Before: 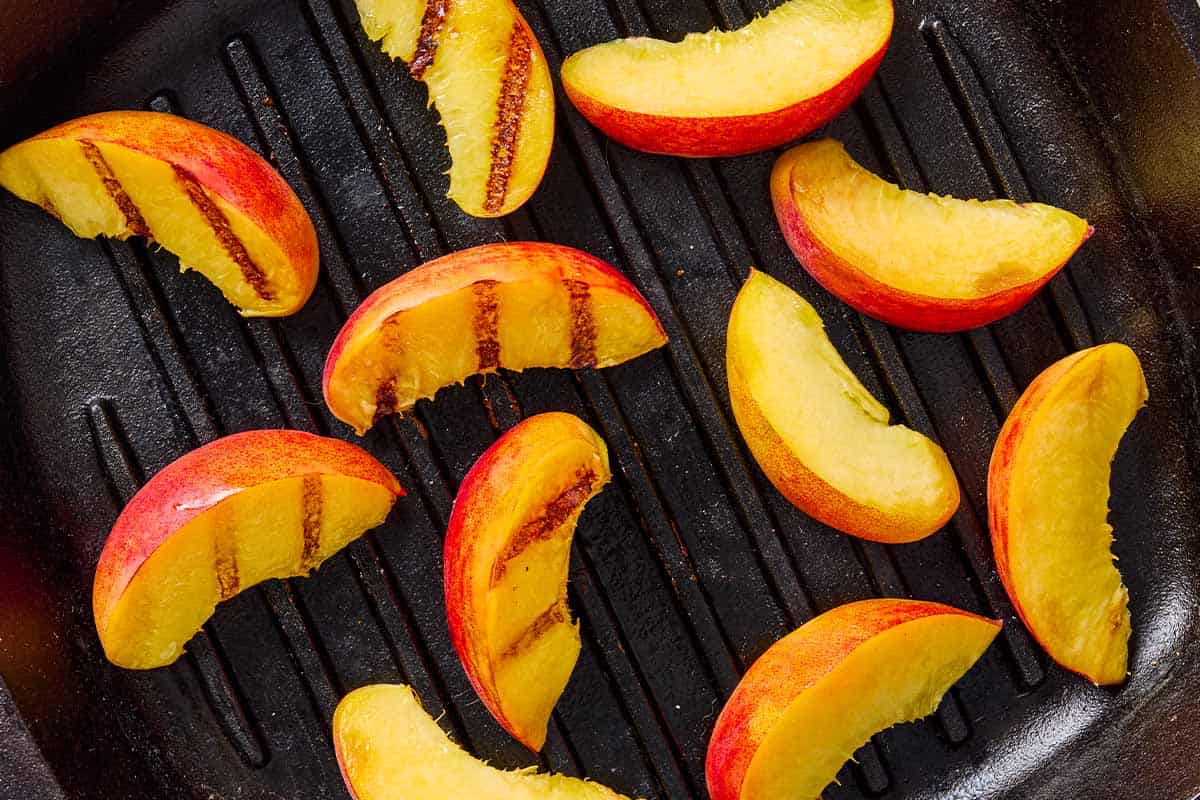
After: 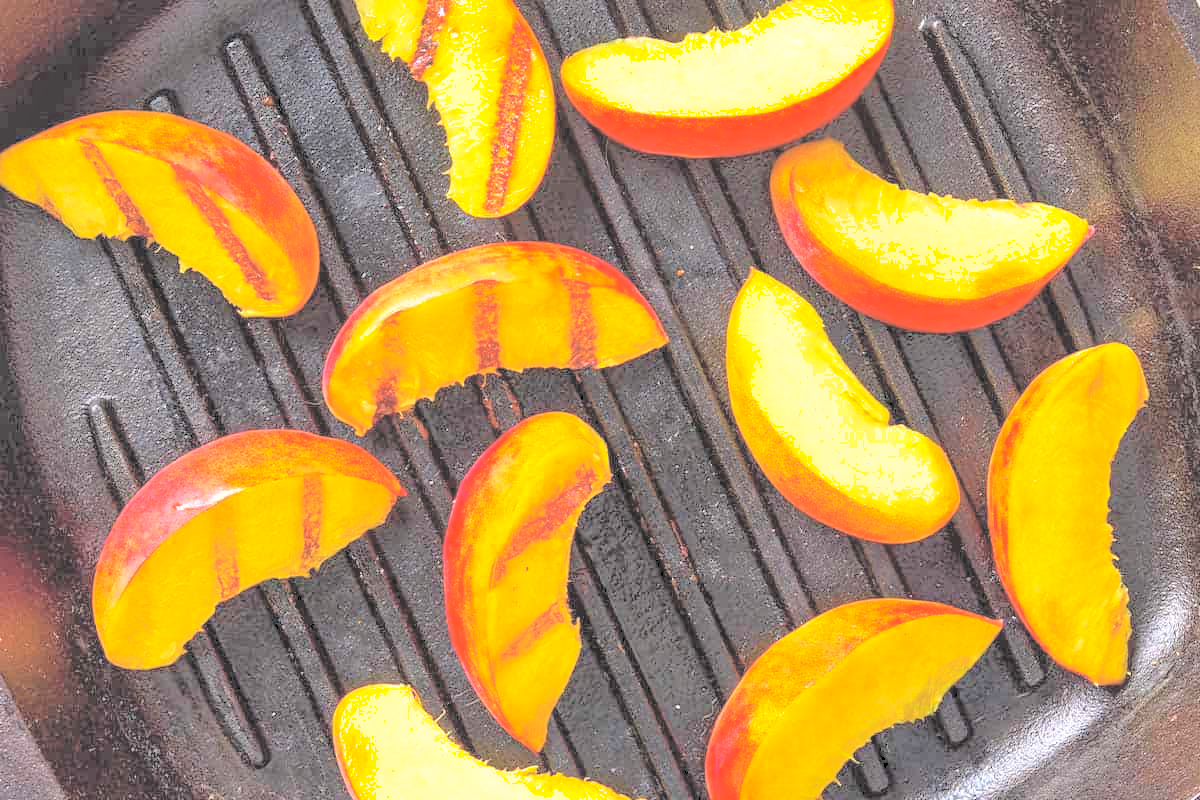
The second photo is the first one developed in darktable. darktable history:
shadows and highlights: on, module defaults
exposure: exposure 0.601 EV, compensate highlight preservation false
contrast brightness saturation: brightness 0.993
